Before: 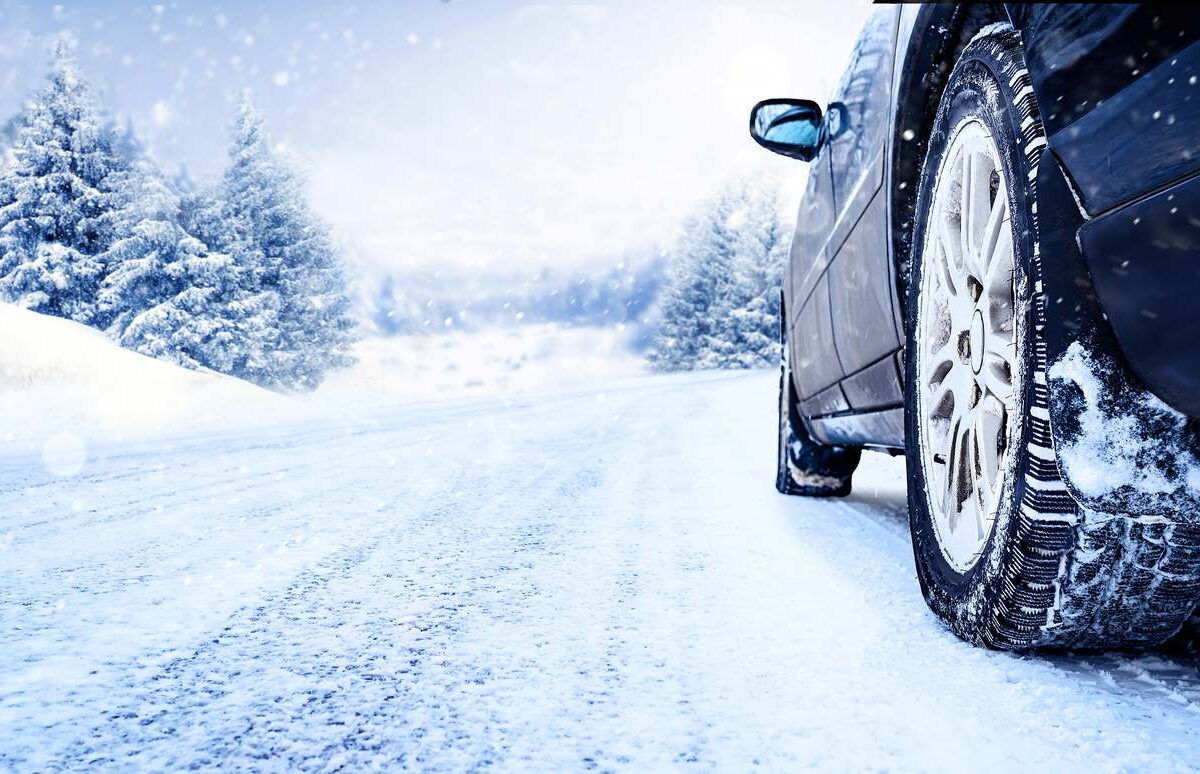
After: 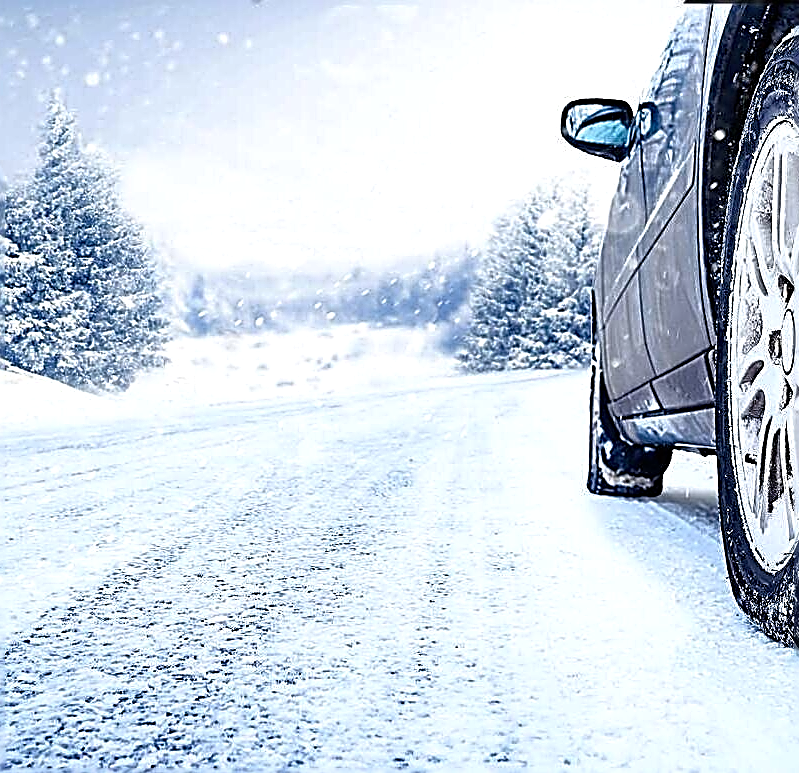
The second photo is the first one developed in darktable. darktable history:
sharpen: amount 1.984
crop and rotate: left 15.818%, right 17.592%
tone equalizer: -8 EV -0.001 EV, -7 EV 0.002 EV, -6 EV -0.005 EV, -5 EV -0.015 EV, -4 EV -0.075 EV, -3 EV -0.208 EV, -2 EV -0.291 EV, -1 EV 0.112 EV, +0 EV 0.298 EV, edges refinement/feathering 500, mask exposure compensation -1.57 EV, preserve details no
